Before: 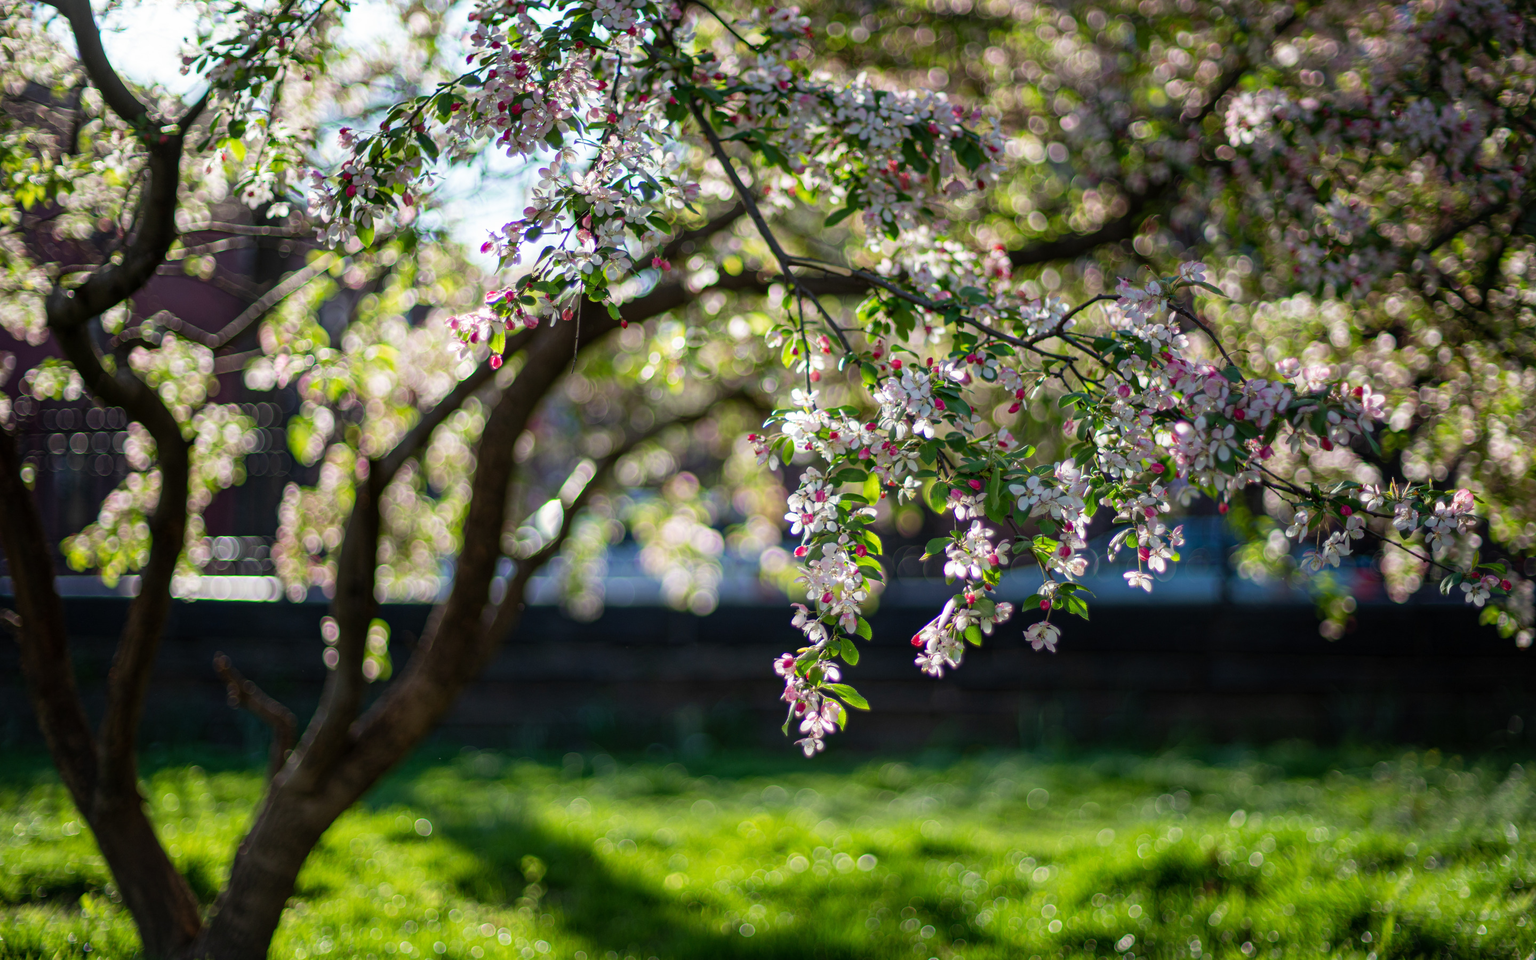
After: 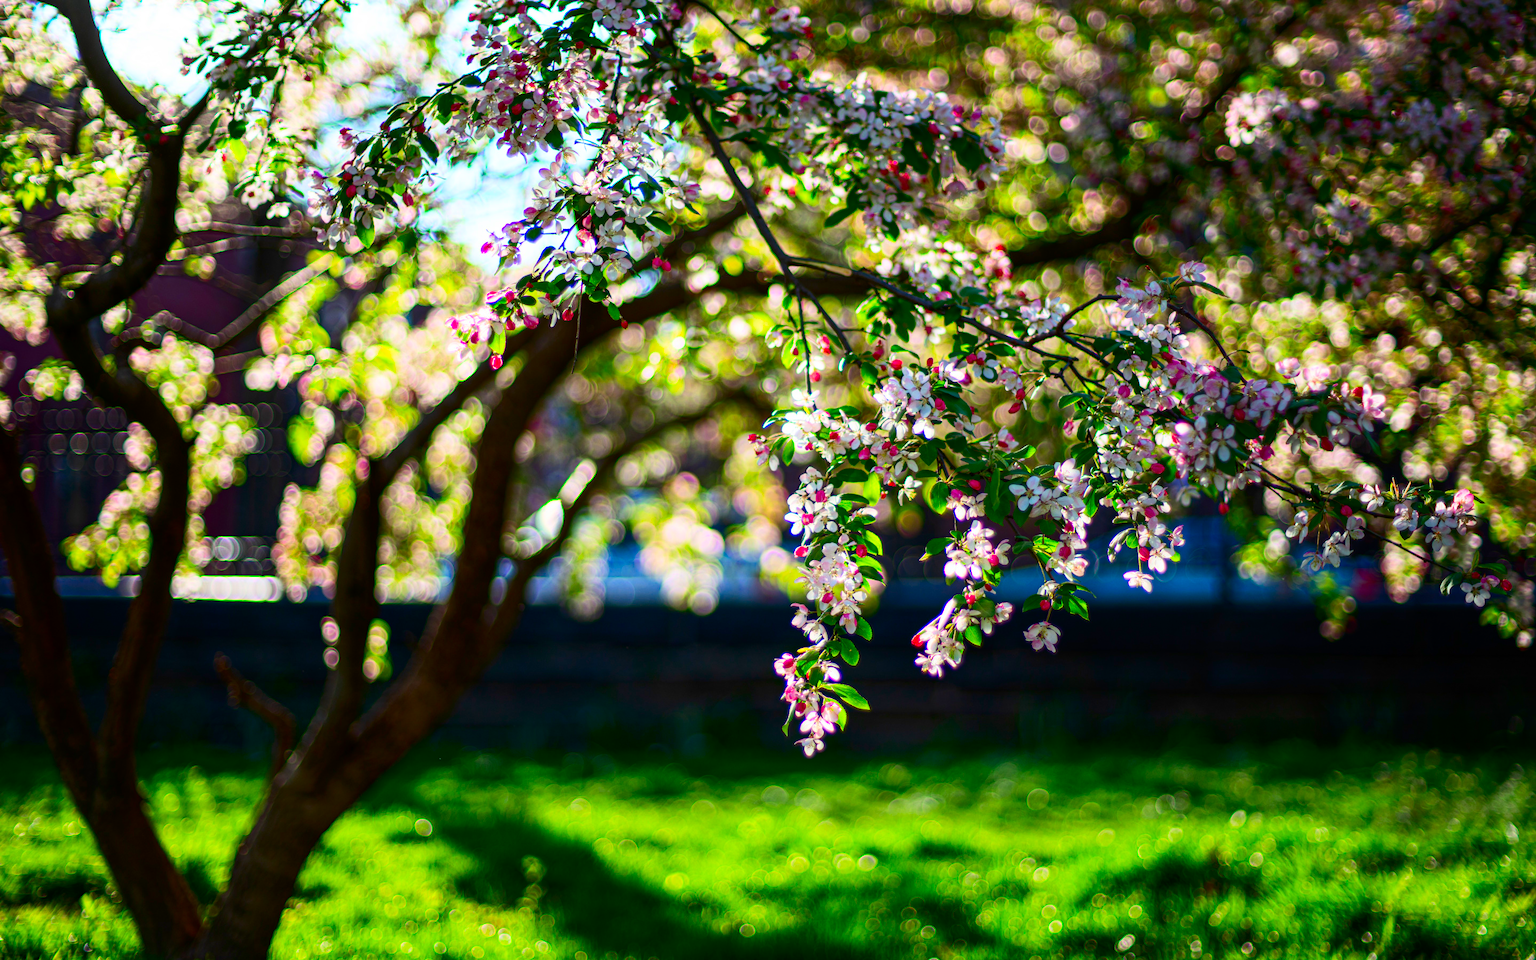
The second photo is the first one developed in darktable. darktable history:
contrast brightness saturation: contrast 0.268, brightness 0.019, saturation 0.853
